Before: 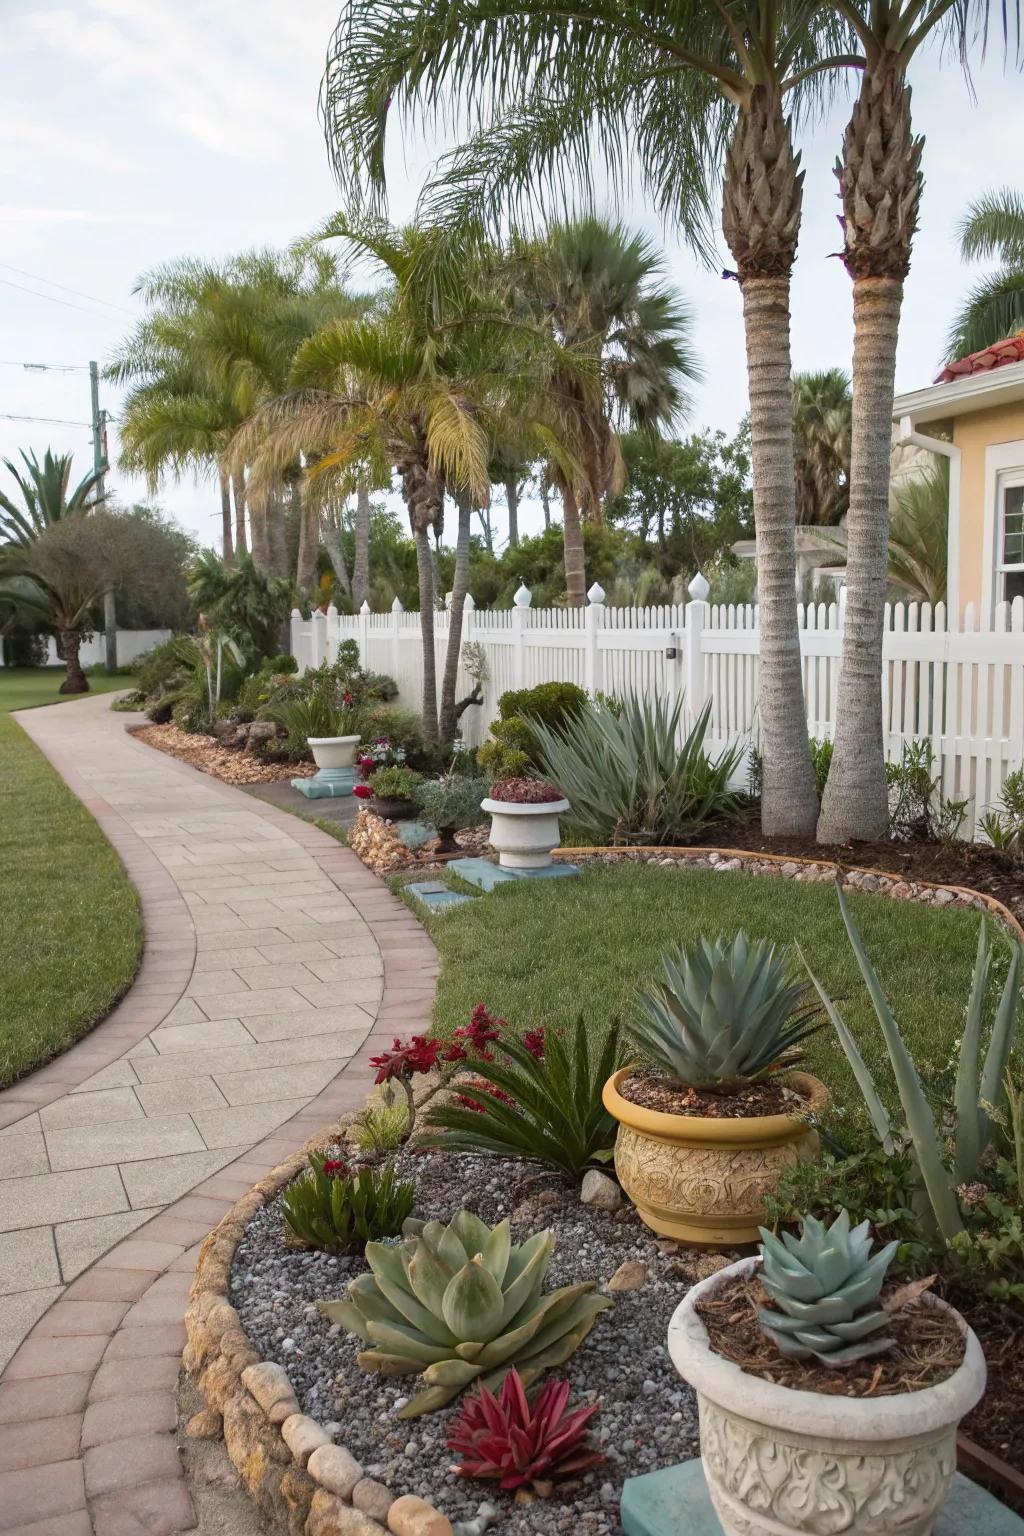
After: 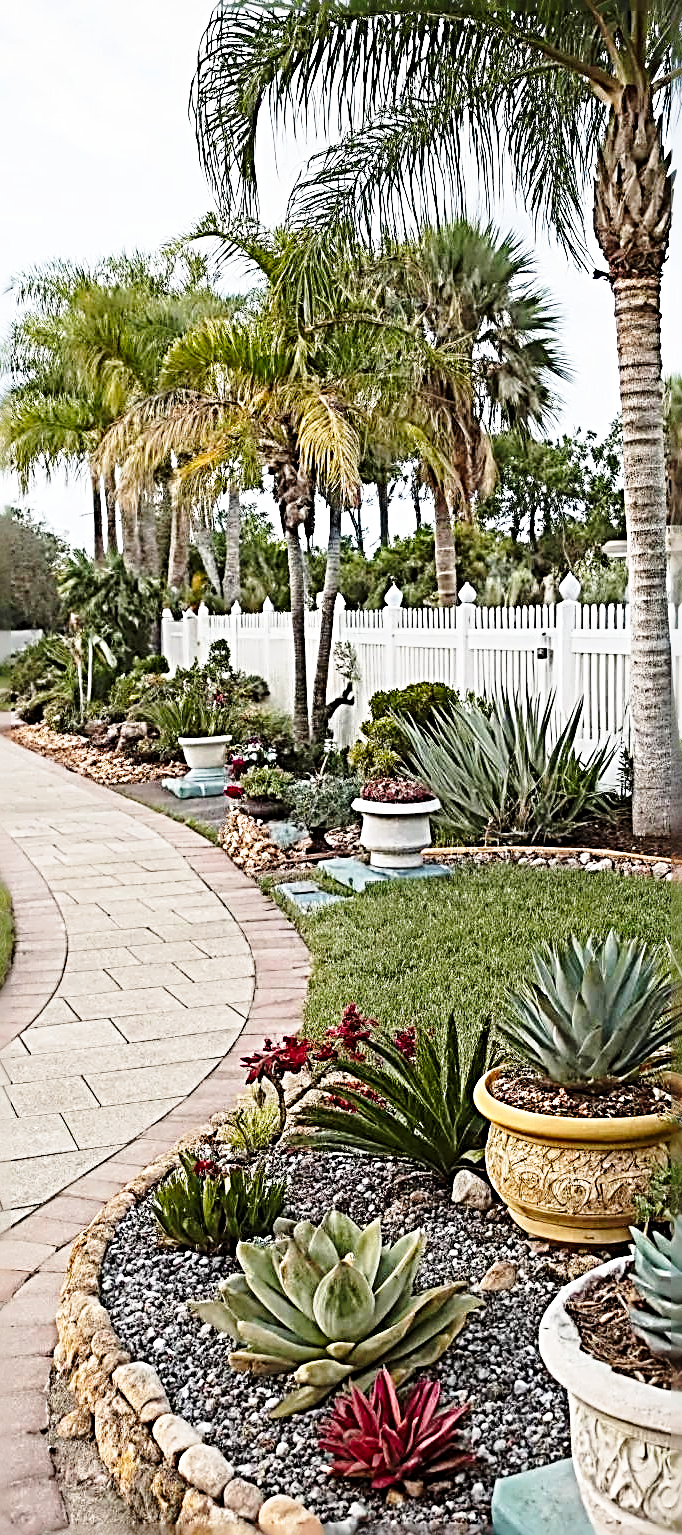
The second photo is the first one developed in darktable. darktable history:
sharpen: radius 4.001, amount 2
base curve: curves: ch0 [(0, 0) (0.028, 0.03) (0.121, 0.232) (0.46, 0.748) (0.859, 0.968) (1, 1)], preserve colors none
crop and rotate: left 12.648%, right 20.685%
